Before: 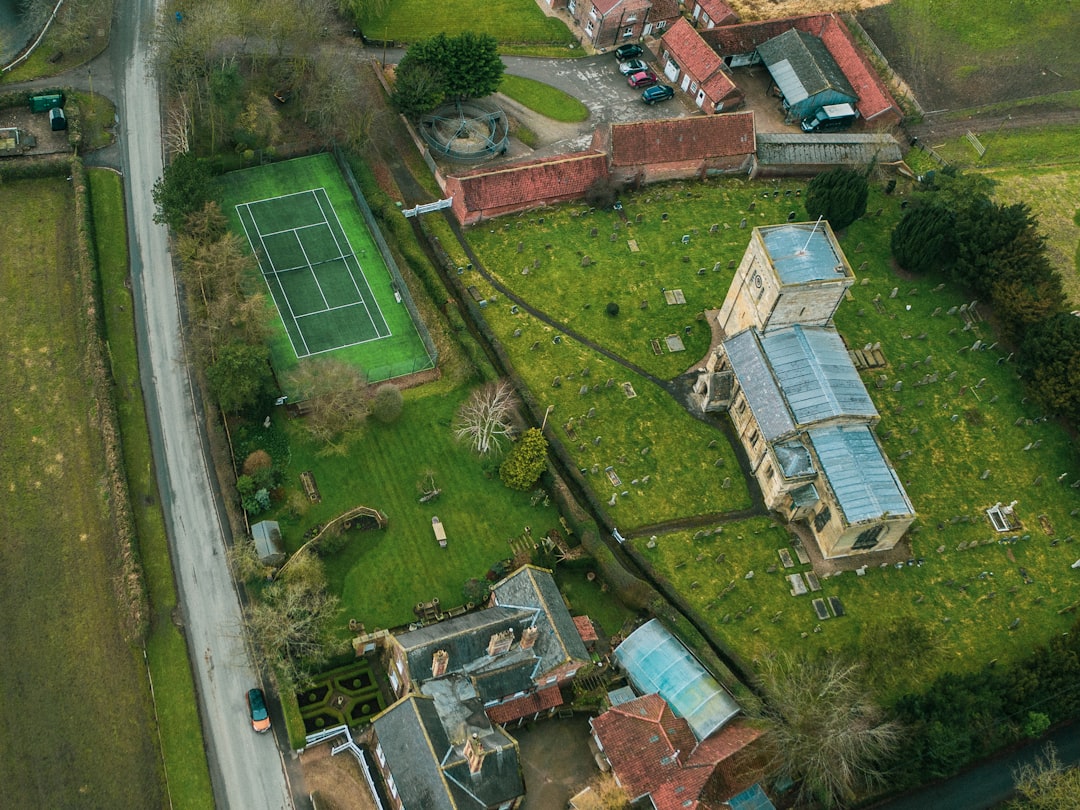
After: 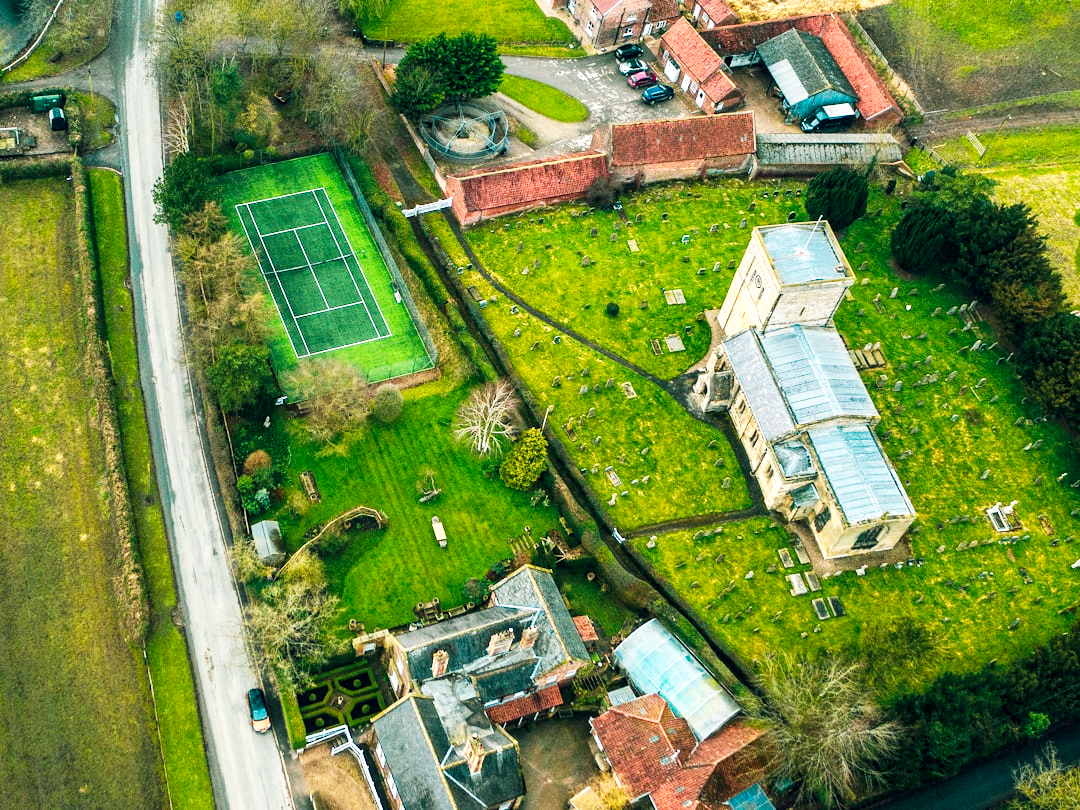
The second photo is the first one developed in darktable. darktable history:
base curve: curves: ch0 [(0, 0) (0.007, 0.004) (0.027, 0.03) (0.046, 0.07) (0.207, 0.54) (0.442, 0.872) (0.673, 0.972) (1, 1)], preserve colors none
local contrast: highlights 100%, shadows 100%, detail 120%, midtone range 0.2
color balance rgb: shadows lift › hue 87.51°, highlights gain › chroma 1.62%, highlights gain › hue 55.1°, global offset › chroma 0.06%, global offset › hue 253.66°, linear chroma grading › global chroma 0.5%, perceptual saturation grading › global saturation 9.6%
